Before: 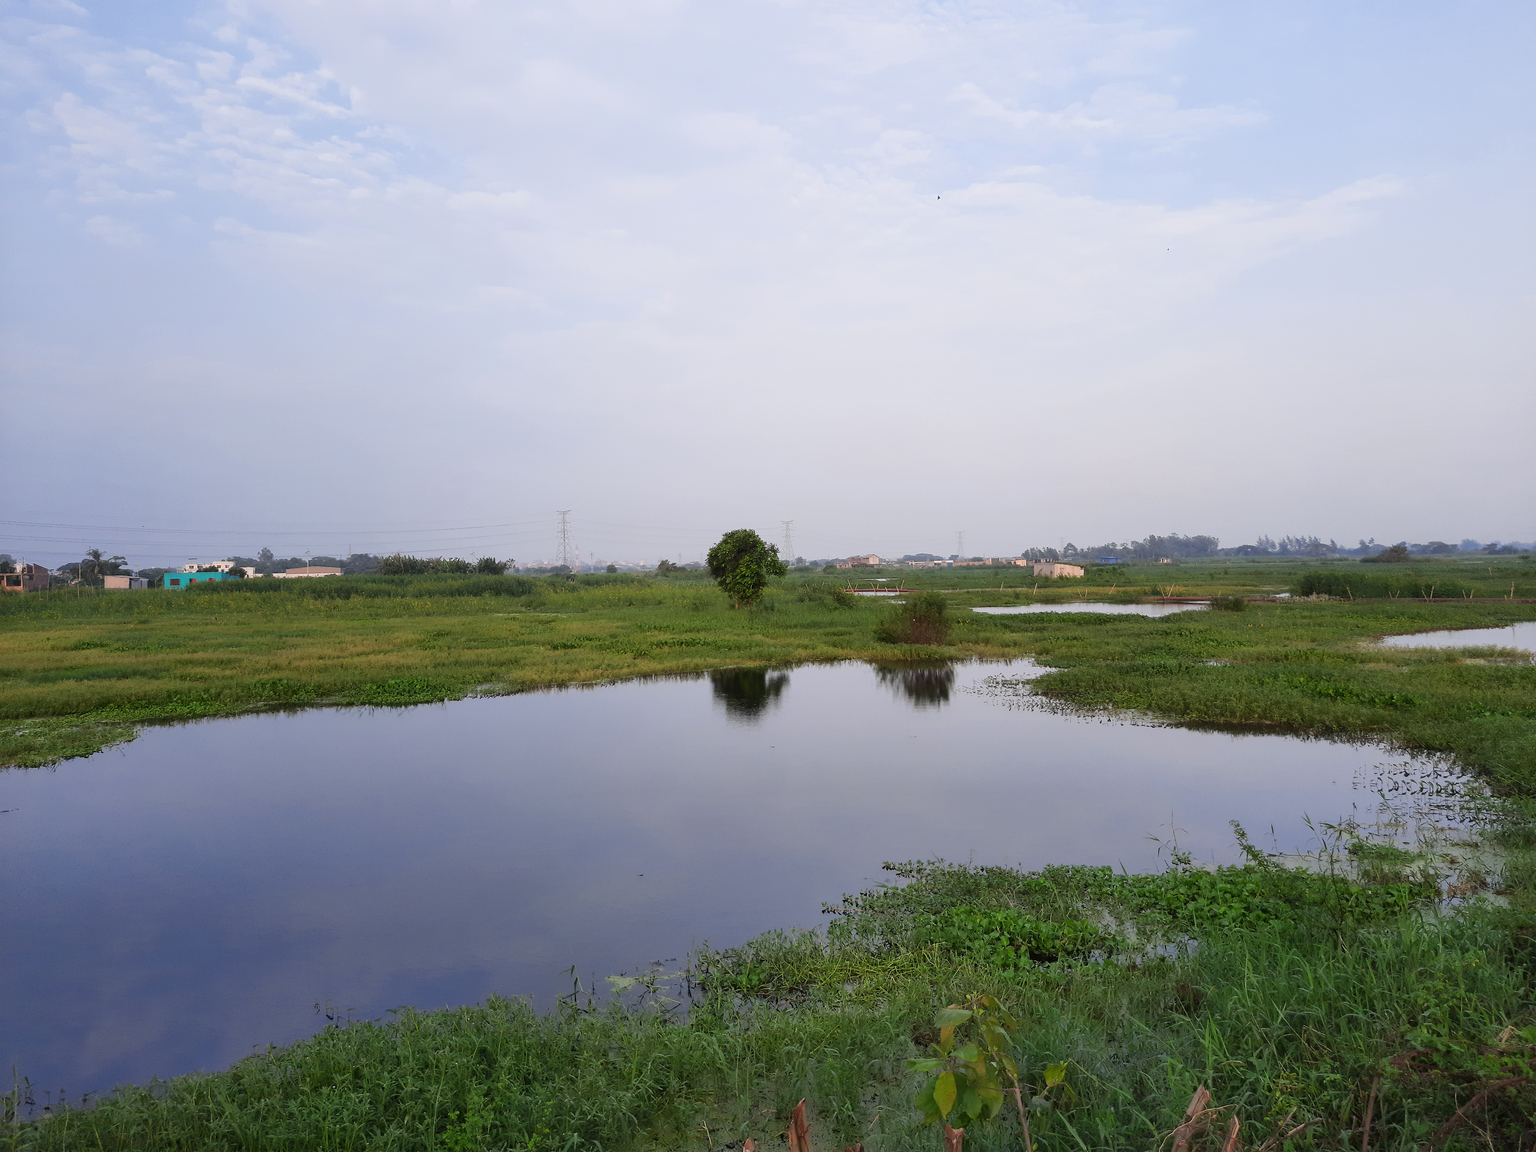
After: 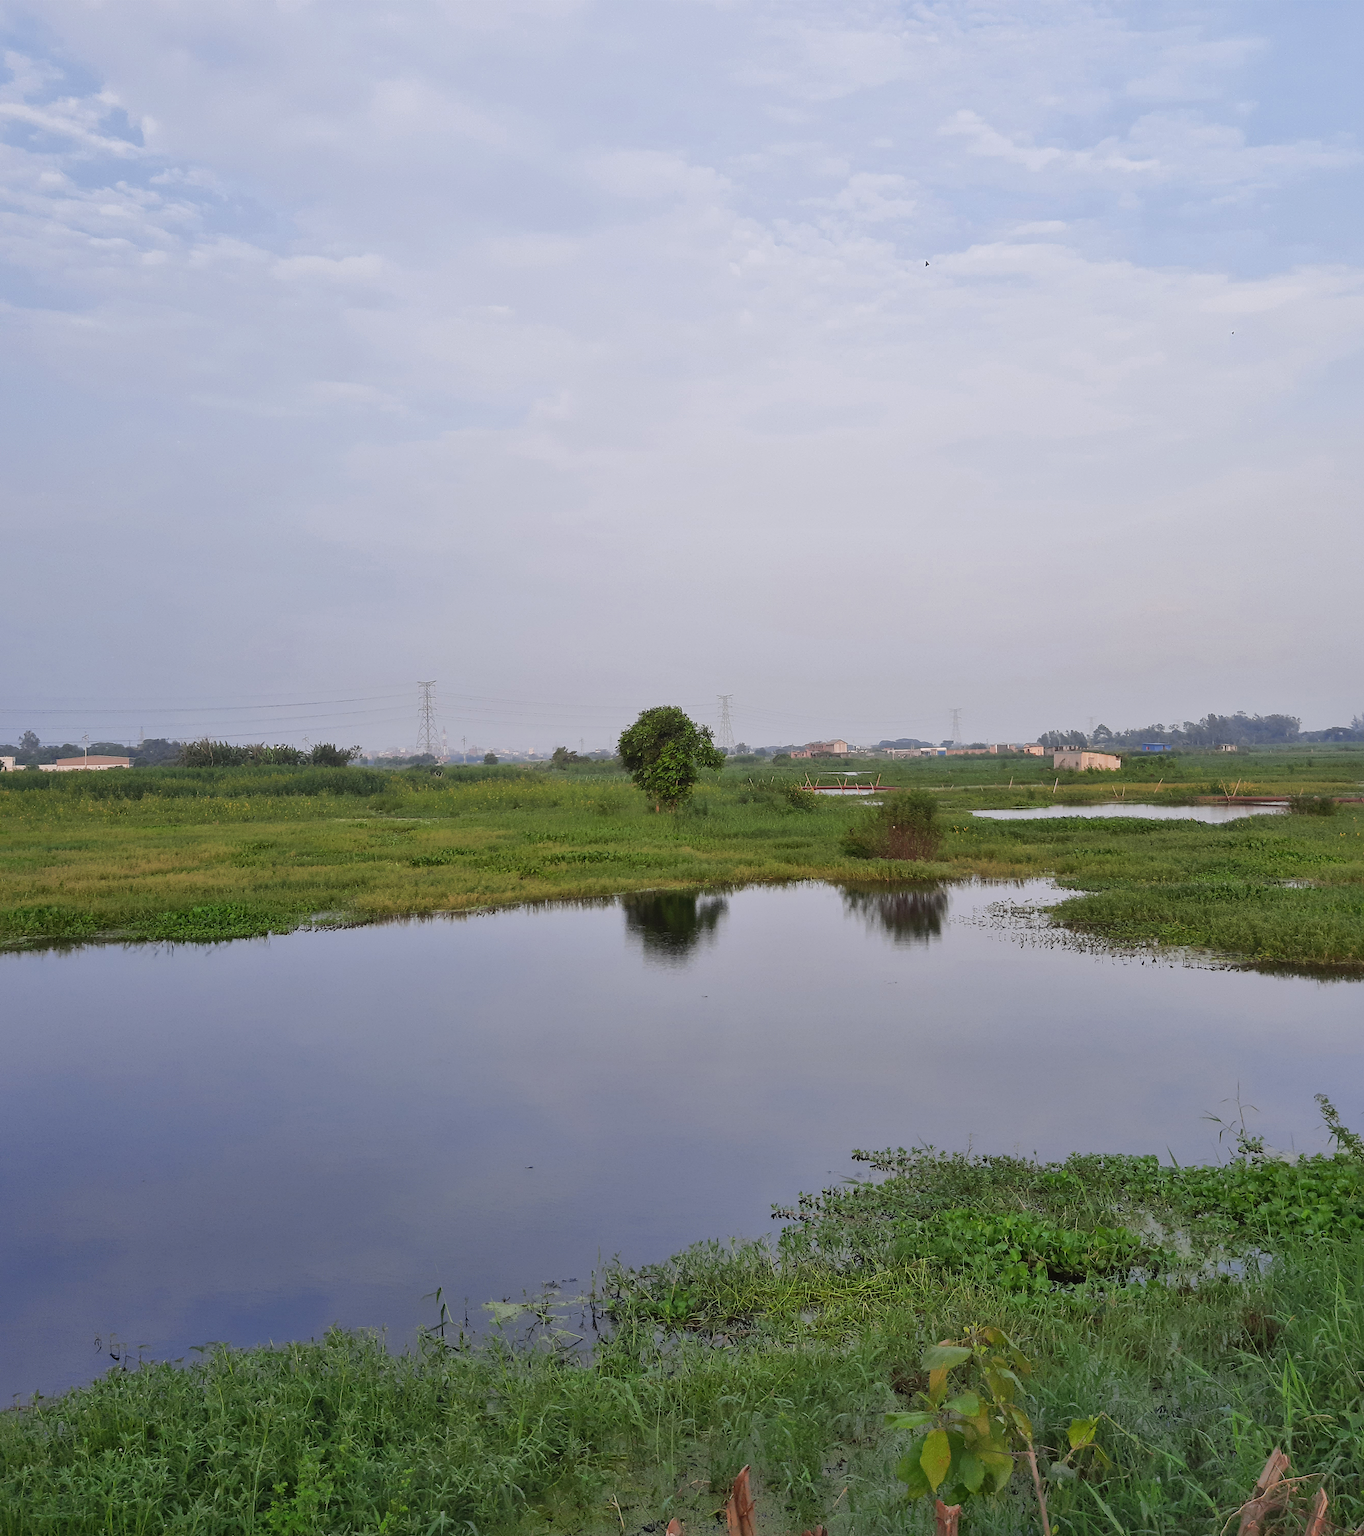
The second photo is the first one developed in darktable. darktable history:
shadows and highlights: on, module defaults
crop and rotate: left 15.889%, right 17.51%
